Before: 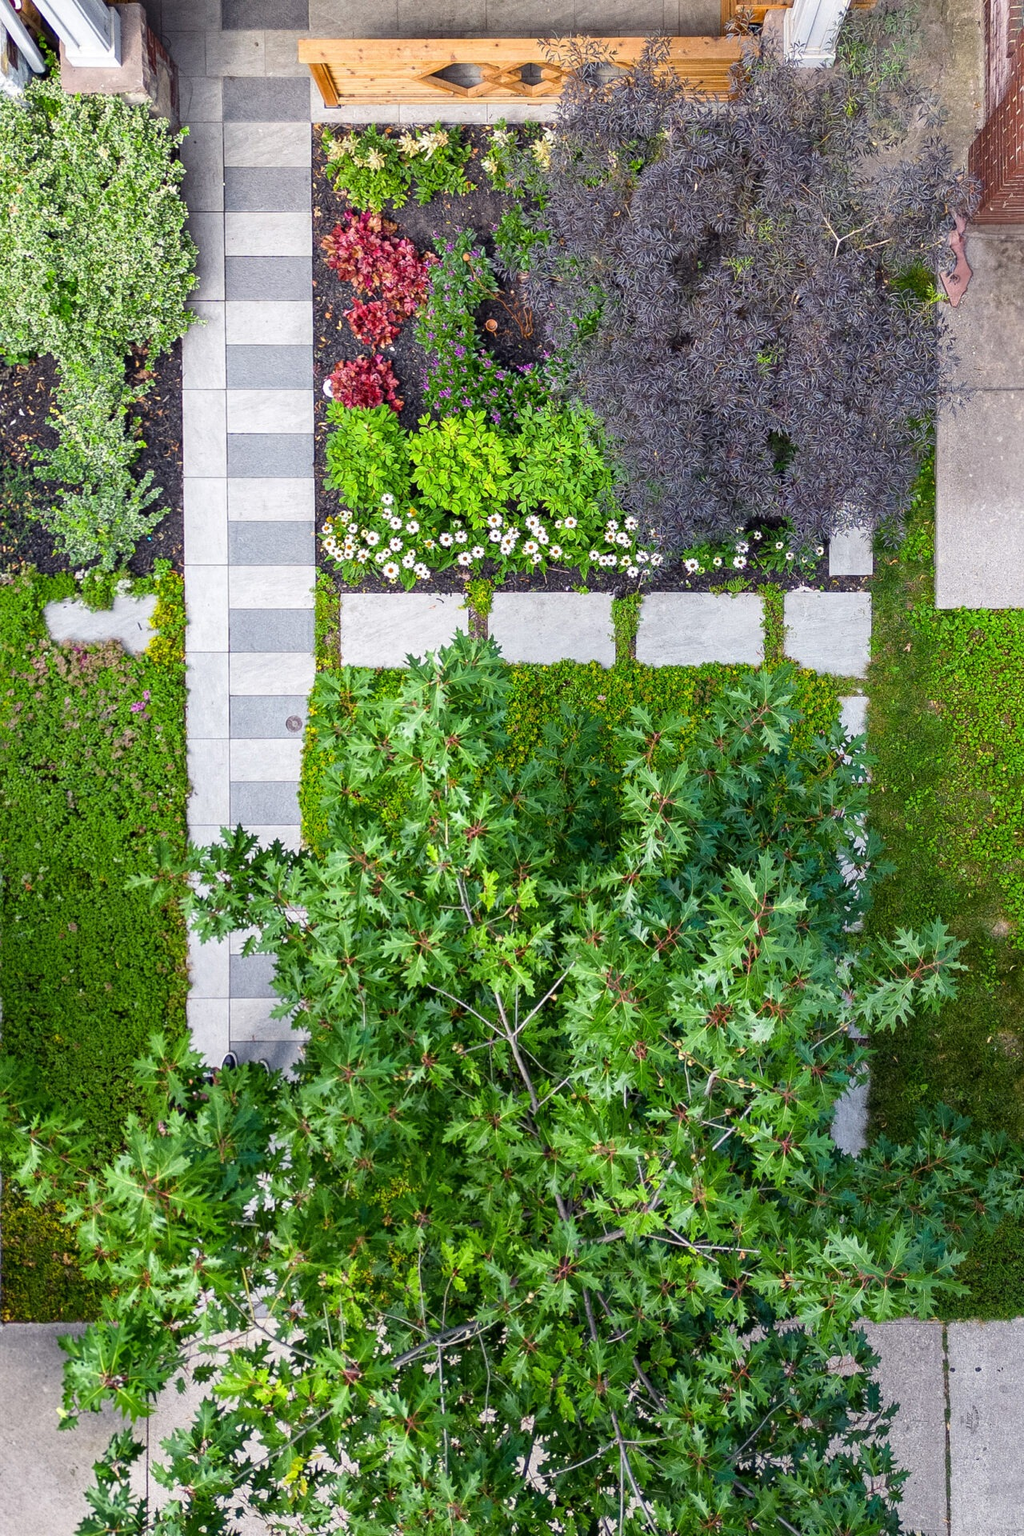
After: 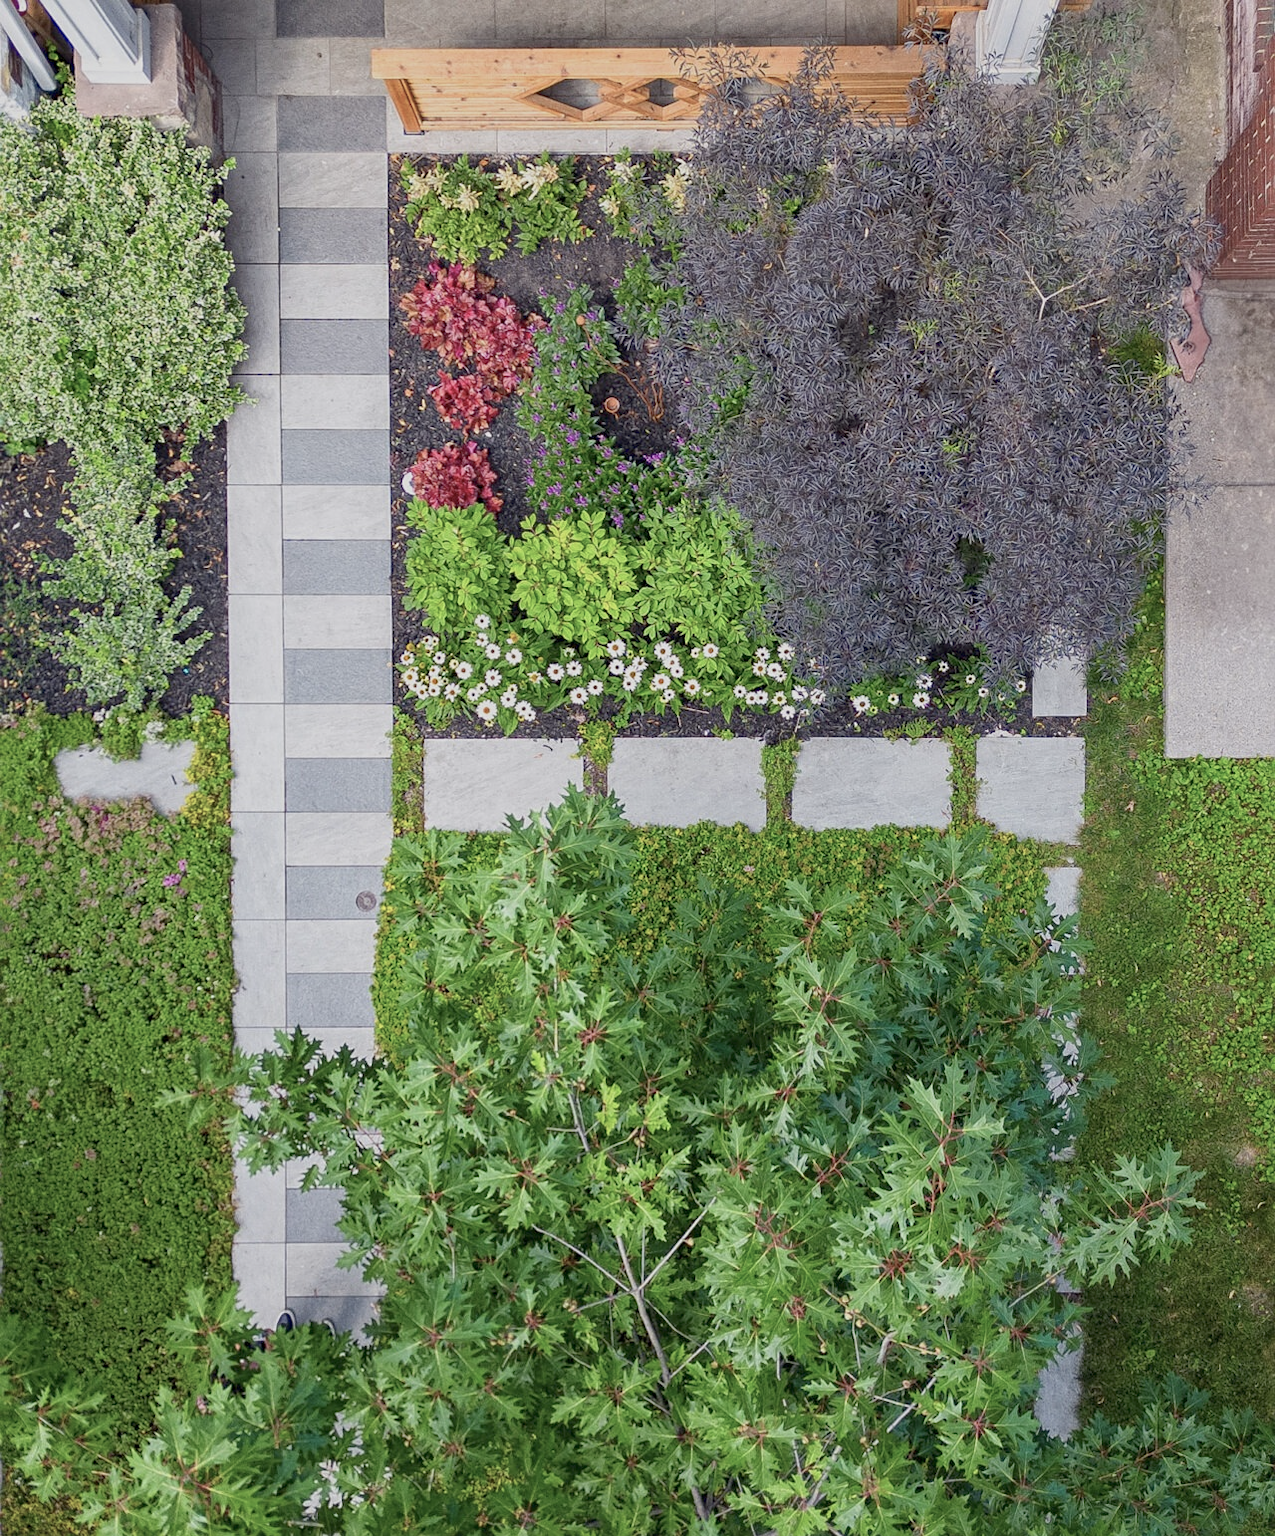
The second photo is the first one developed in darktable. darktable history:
crop: bottom 19.644%
tone equalizer: on, module defaults
color balance rgb: perceptual saturation grading › global saturation -27.94%, hue shift -2.27°, contrast -21.26%
sharpen: amount 0.2
